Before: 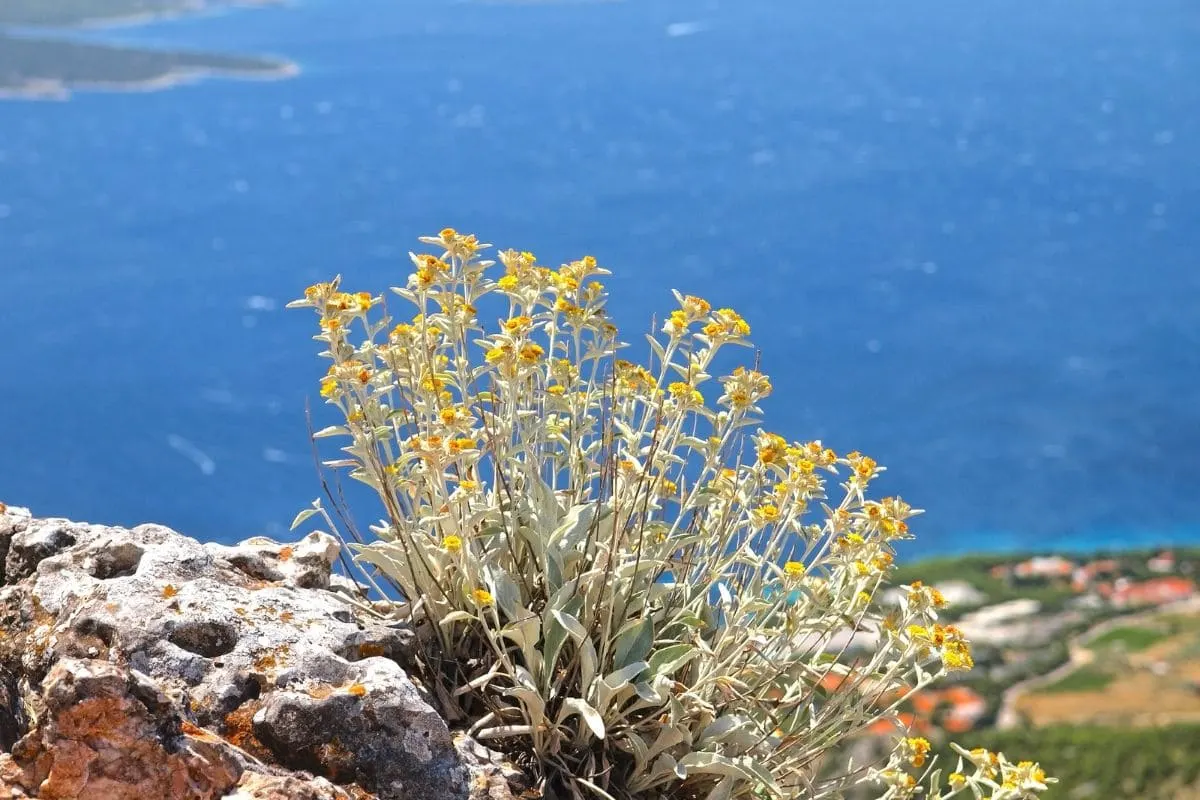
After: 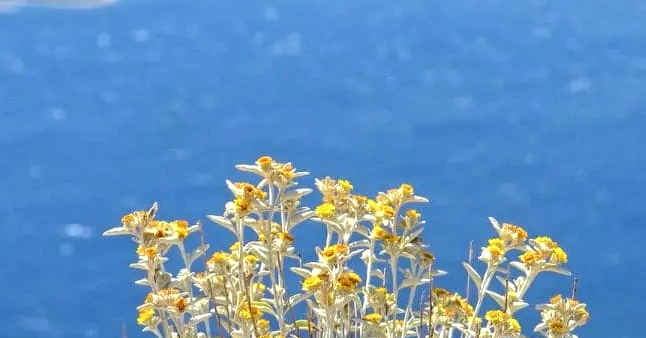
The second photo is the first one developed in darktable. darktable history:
crop: left 15.306%, top 9.065%, right 30.789%, bottom 48.638%
local contrast: highlights 40%, shadows 60%, detail 136%, midtone range 0.514
